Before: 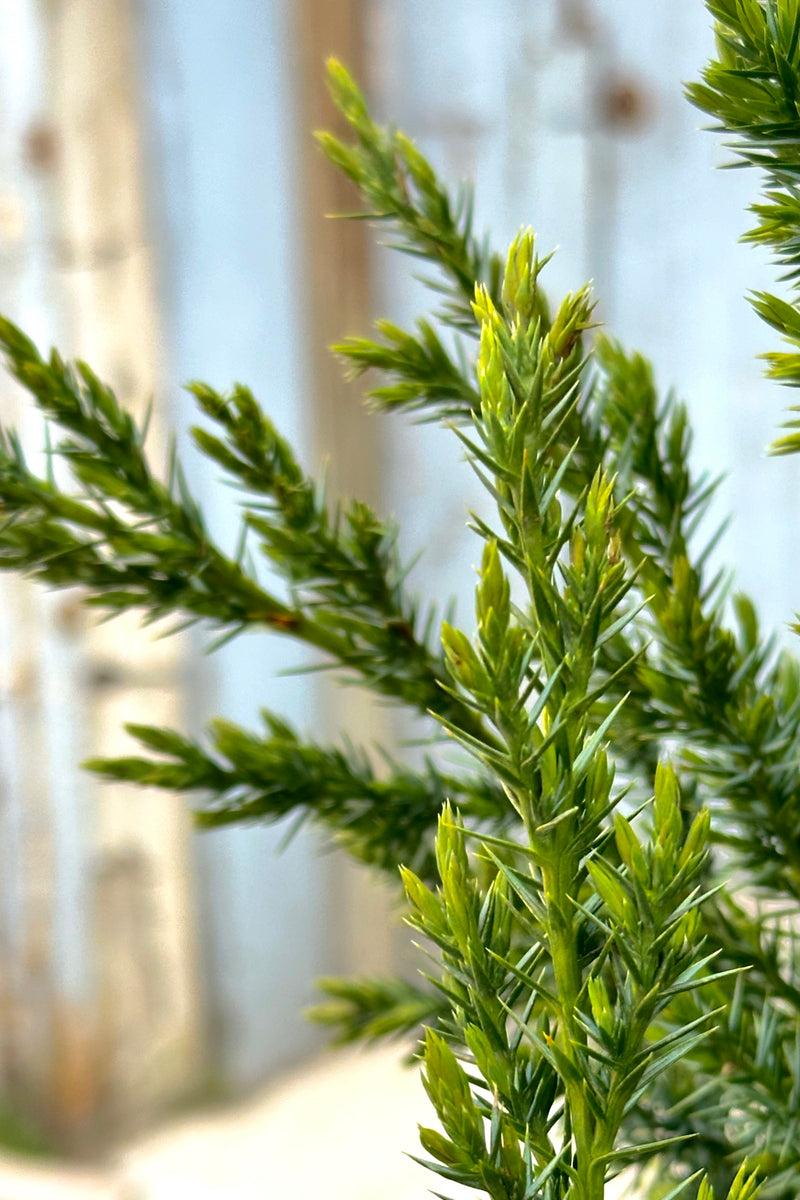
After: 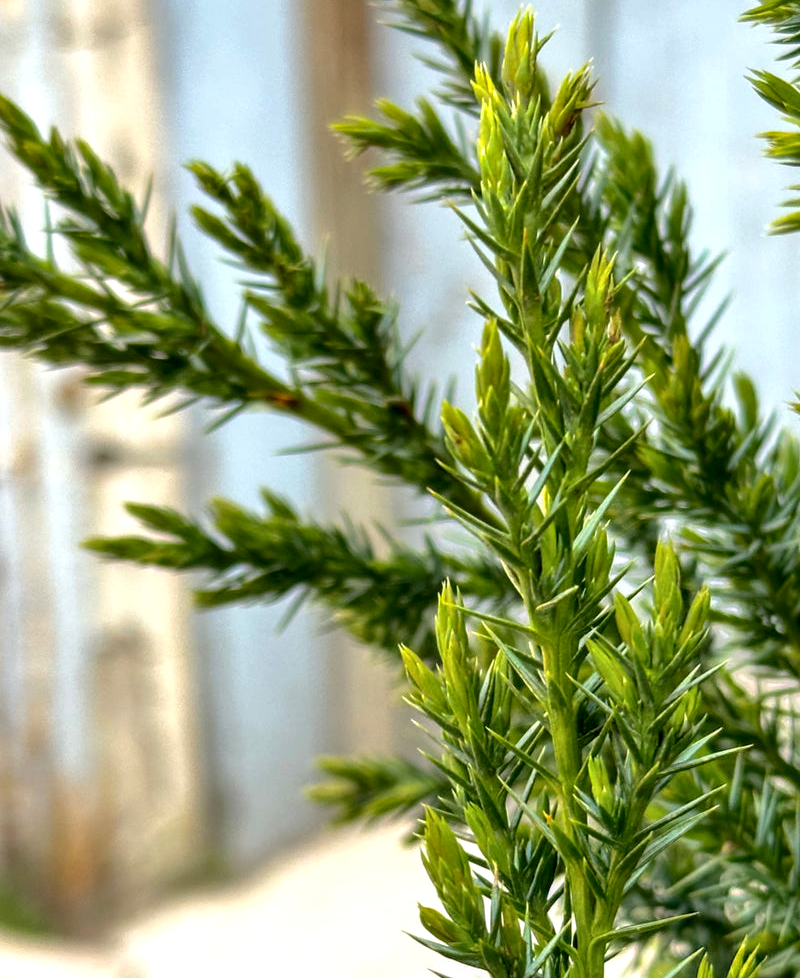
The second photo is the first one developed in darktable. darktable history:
crop and rotate: top 18.464%
local contrast: detail 130%
